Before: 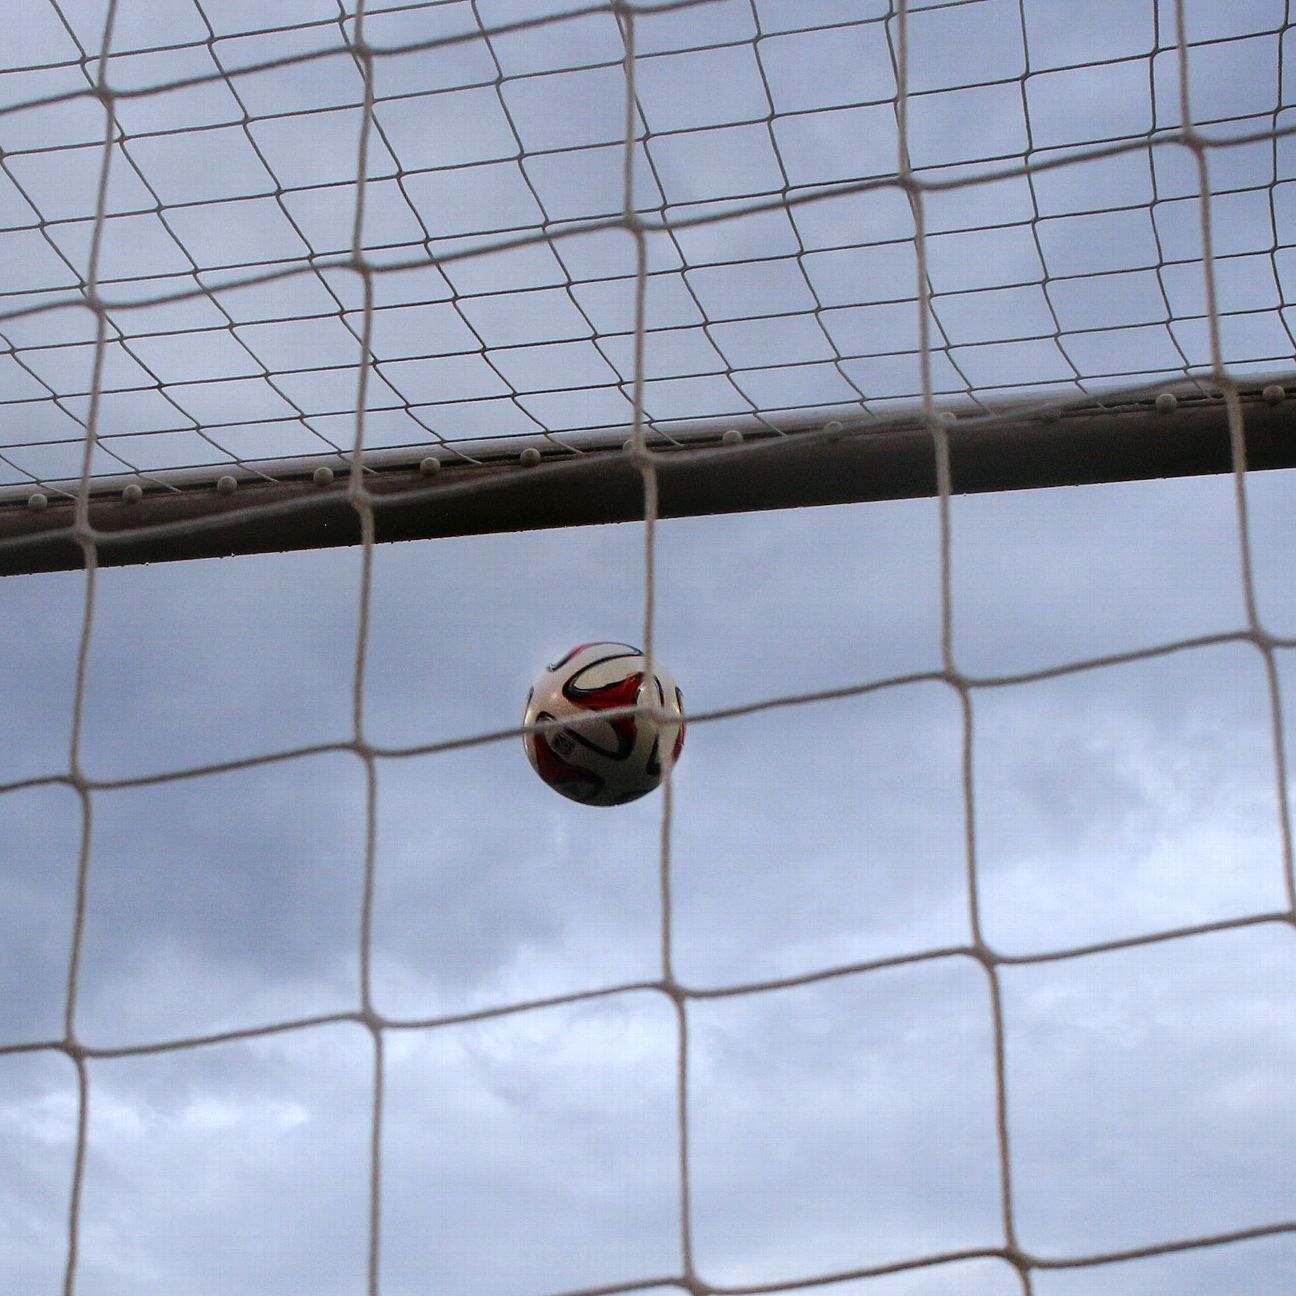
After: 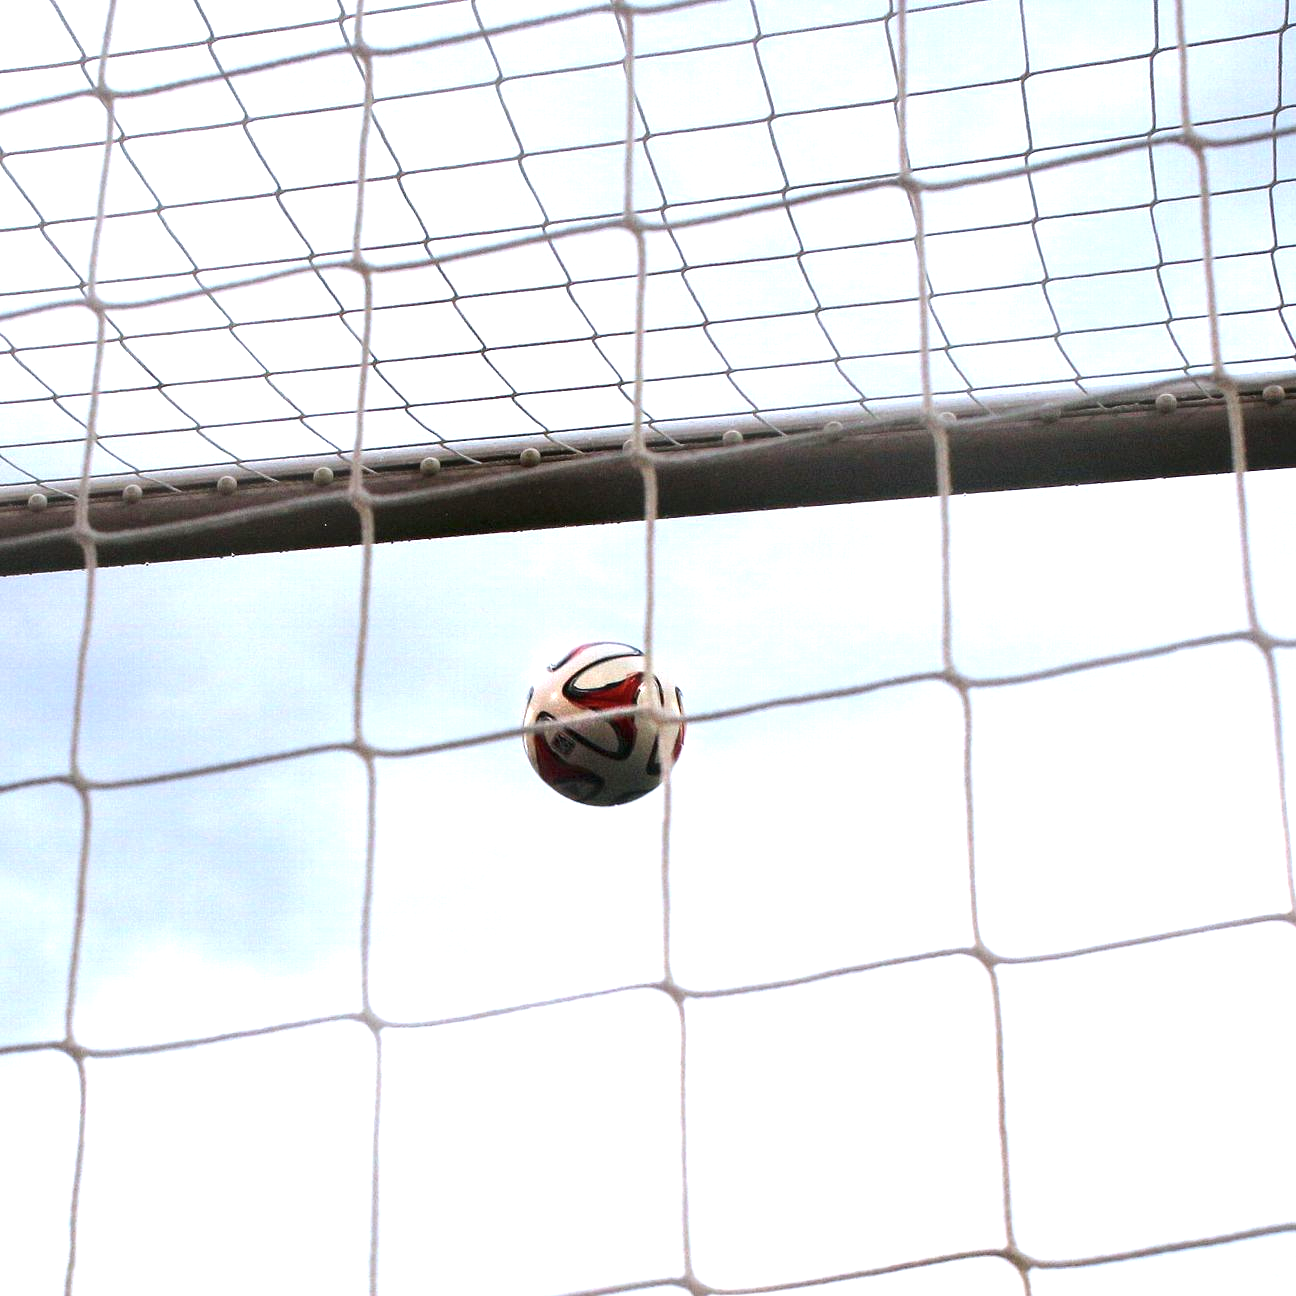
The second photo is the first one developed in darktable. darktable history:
exposure: black level correction 0, exposure 1.497 EV, compensate highlight preservation false
contrast brightness saturation: saturation -0.052
tone equalizer: edges refinement/feathering 500, mask exposure compensation -1.26 EV, preserve details no
